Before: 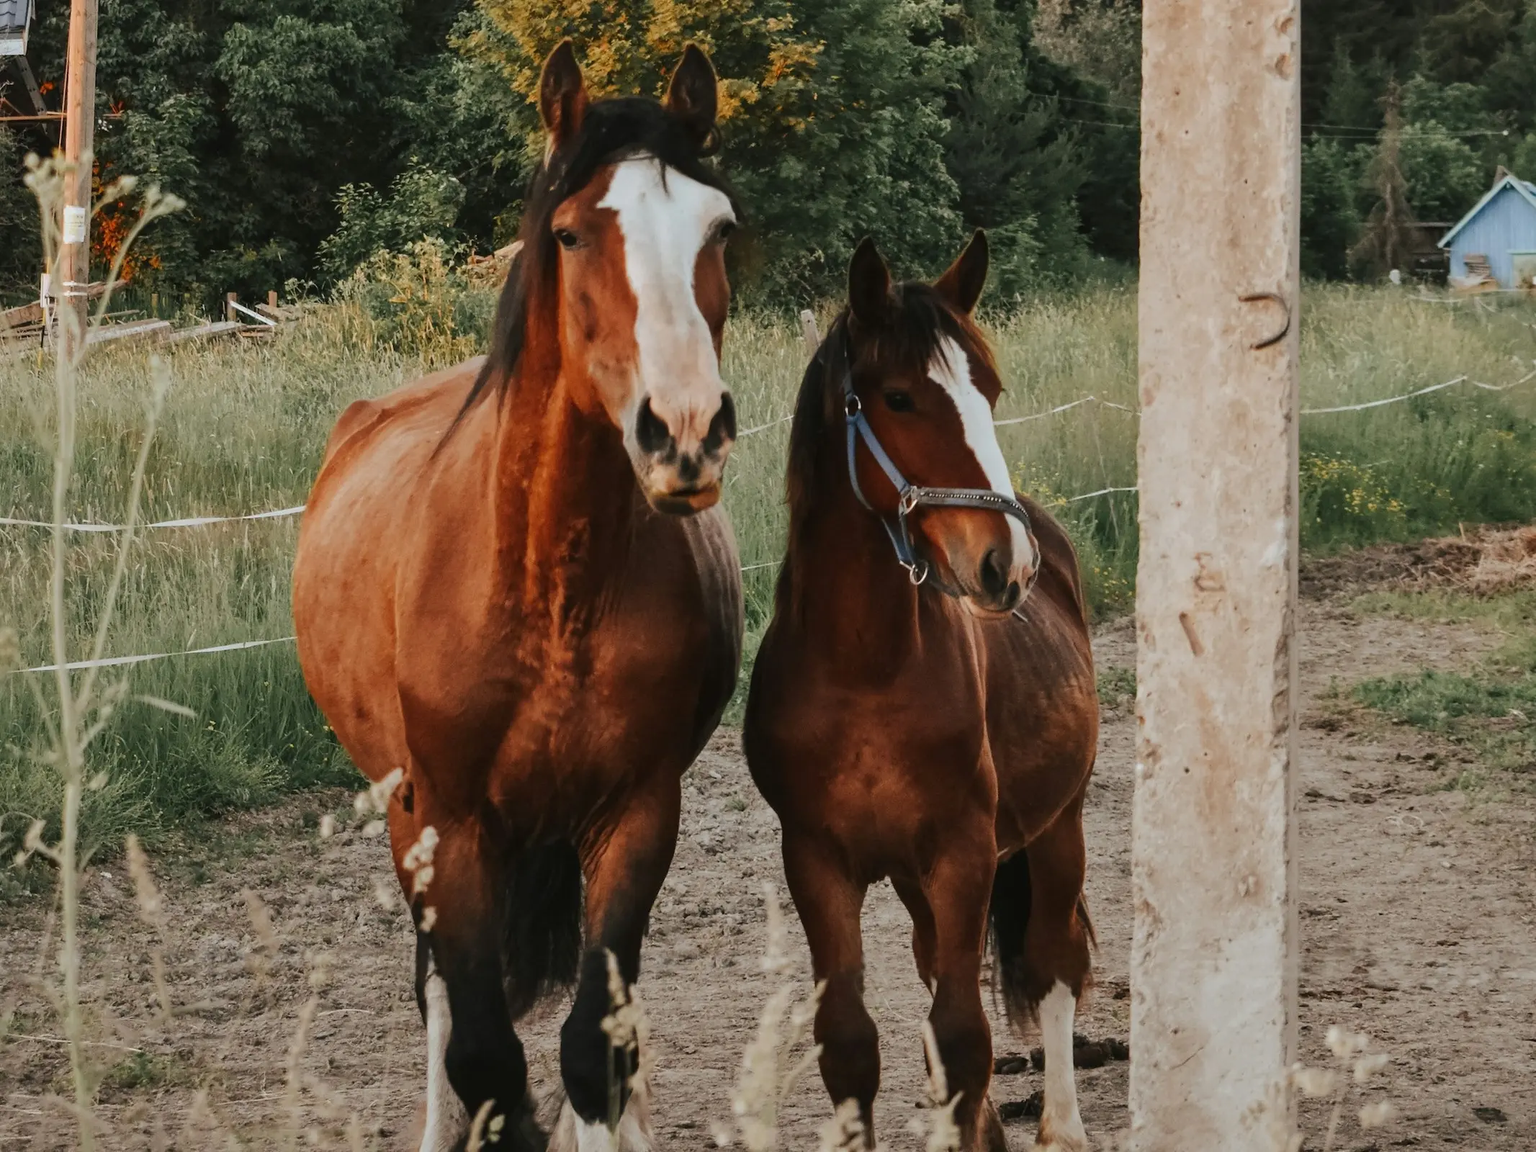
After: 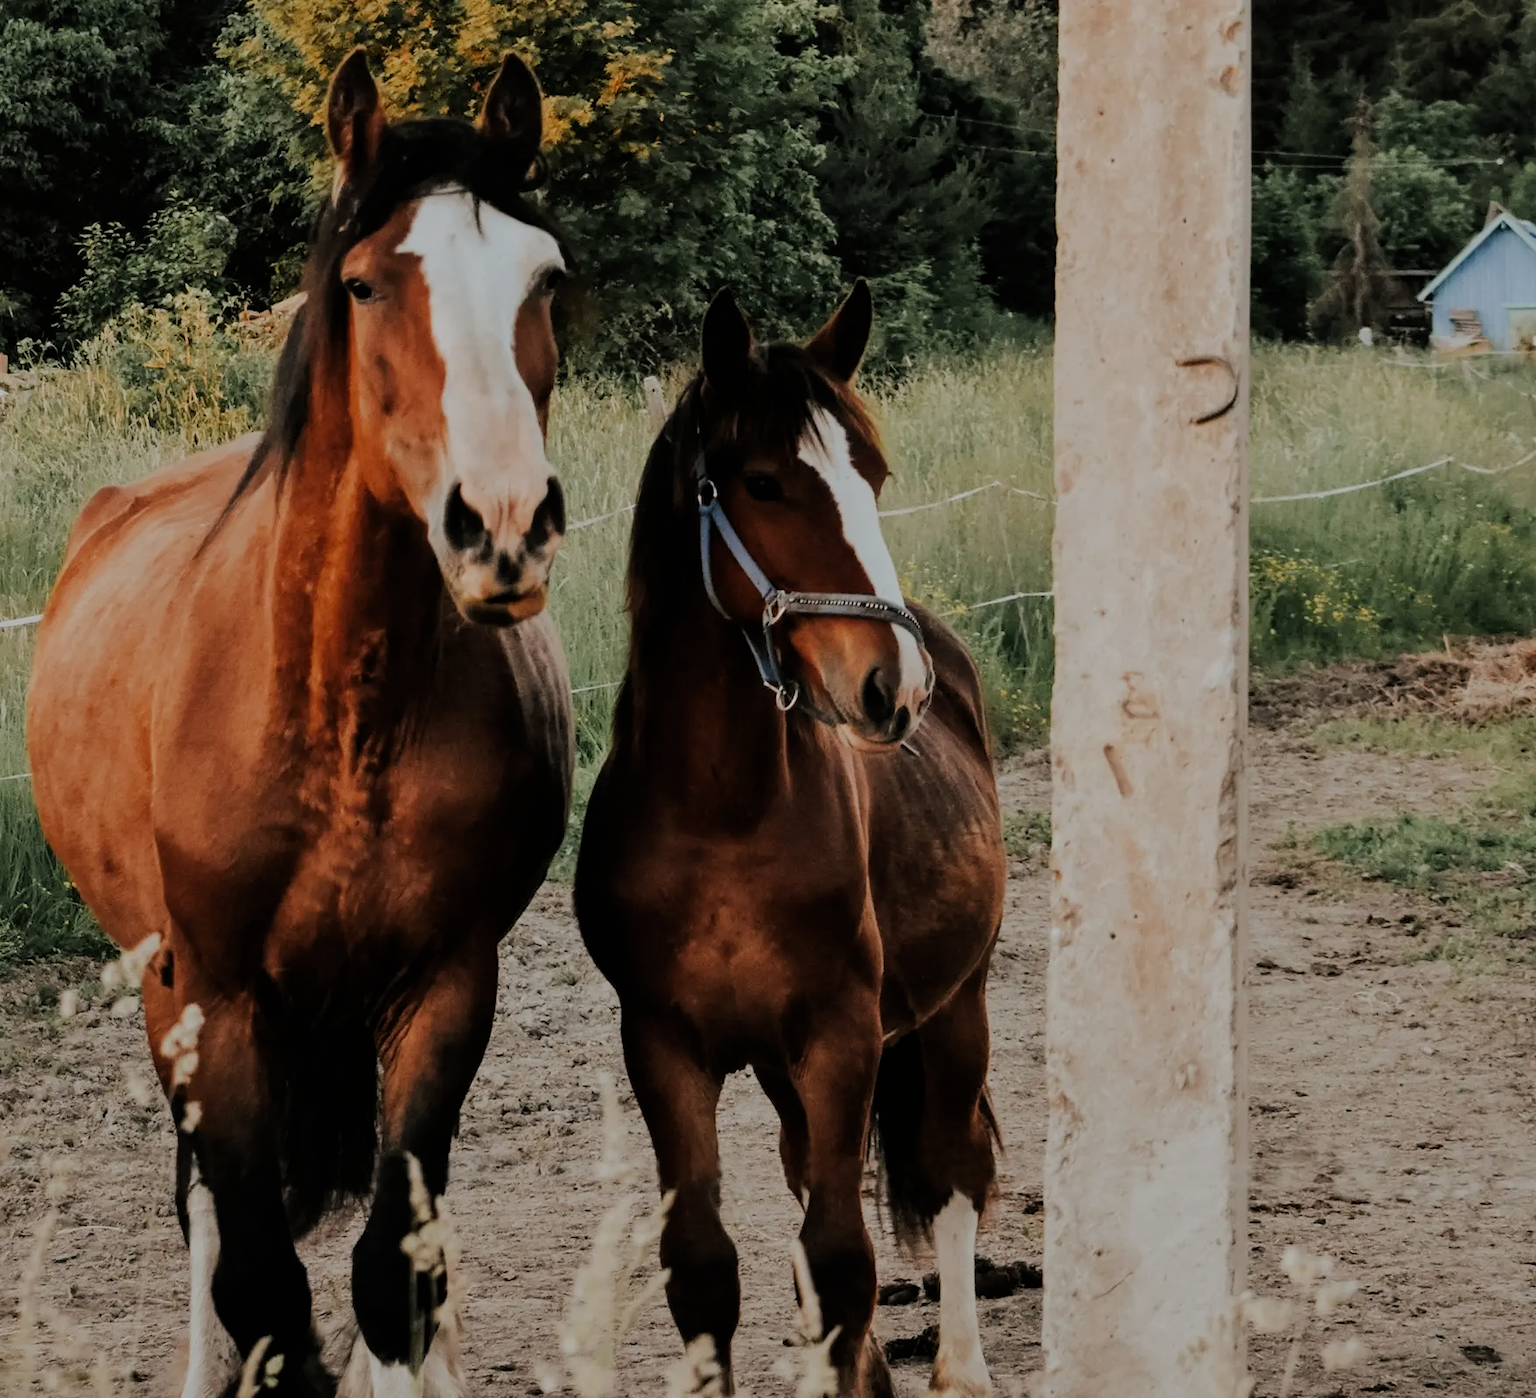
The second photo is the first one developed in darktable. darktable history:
crop: left 17.66%, bottom 0.044%
filmic rgb: black relative exposure -6.12 EV, white relative exposure 6.95 EV, hardness 2.27
